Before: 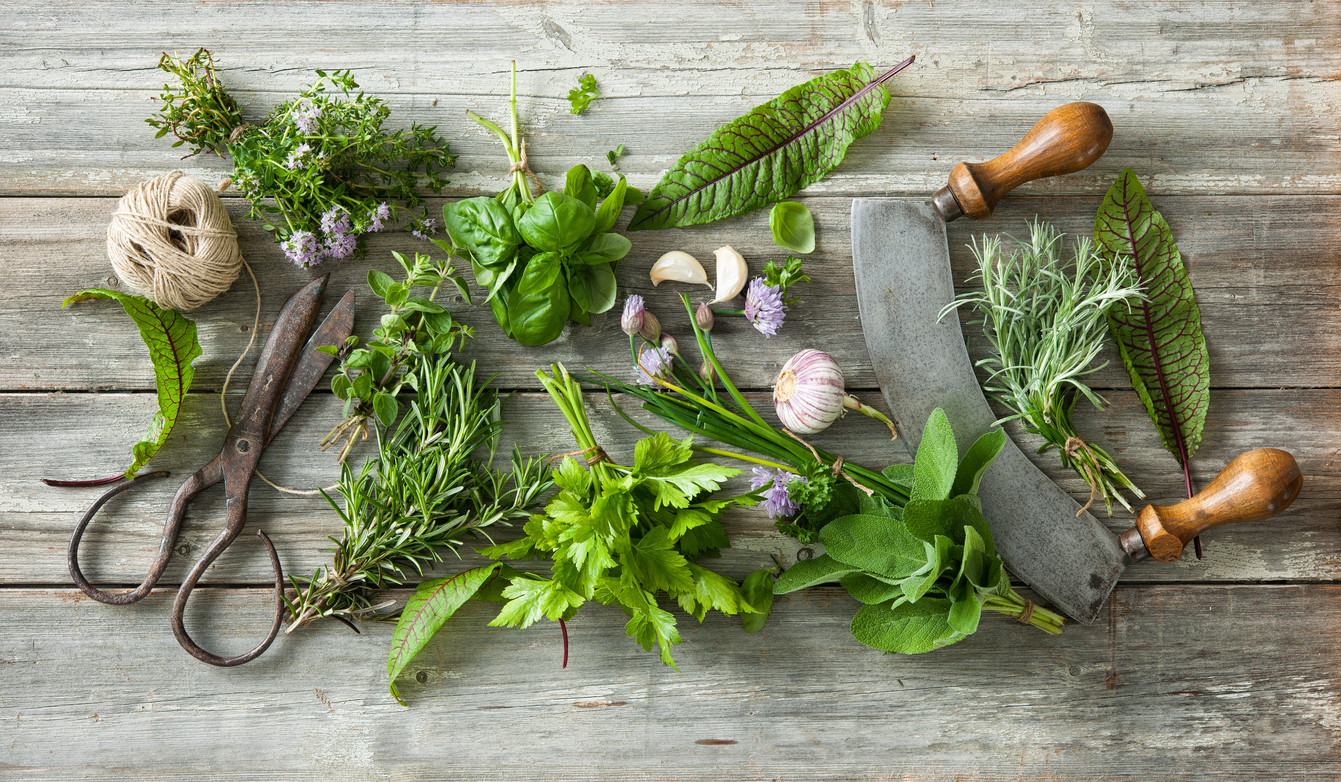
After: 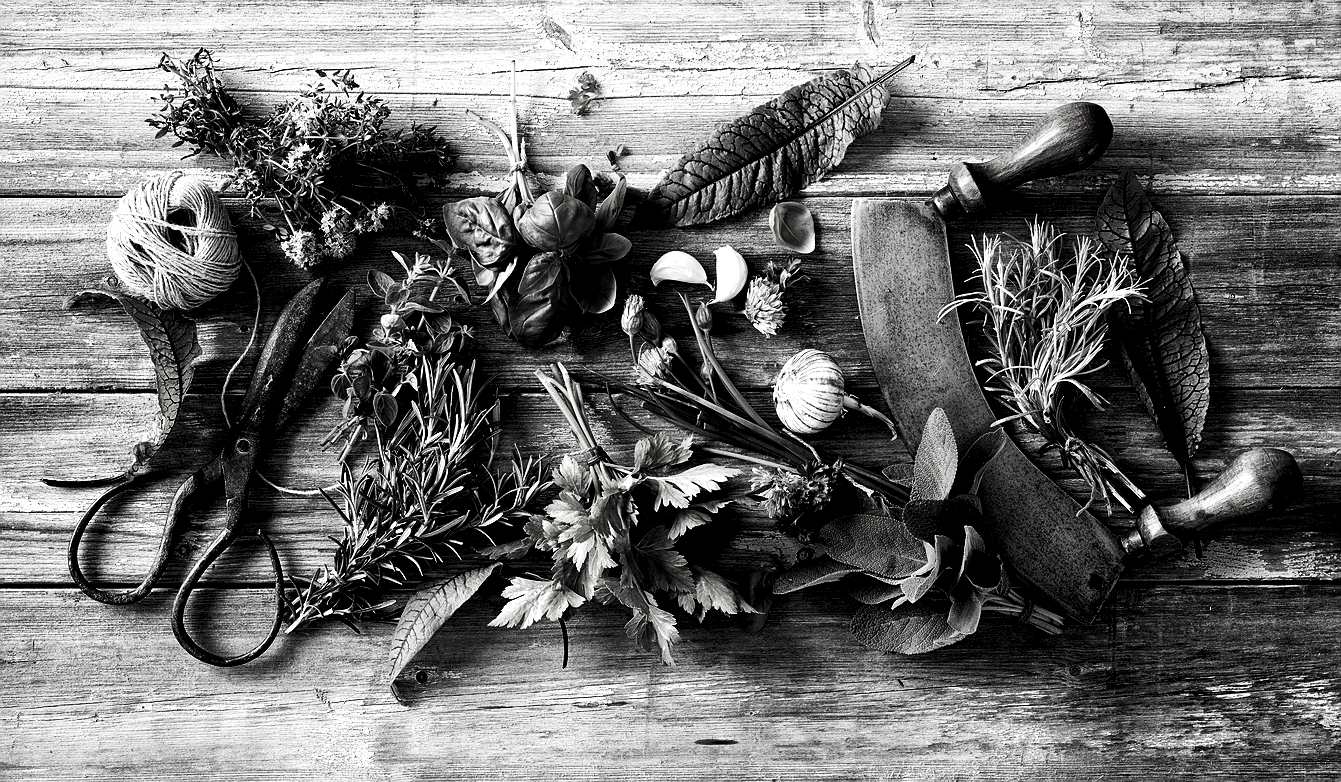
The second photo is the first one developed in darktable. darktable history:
base curve: curves: ch0 [(0, 0) (0.028, 0.03) (0.121, 0.232) (0.46, 0.748) (0.859, 0.968) (1, 1)], preserve colors none
contrast brightness saturation: contrast 0.015, brightness -0.993, saturation -0.982
sharpen: radius 0.972, amount 0.61
levels: levels [0.062, 0.494, 0.925]
